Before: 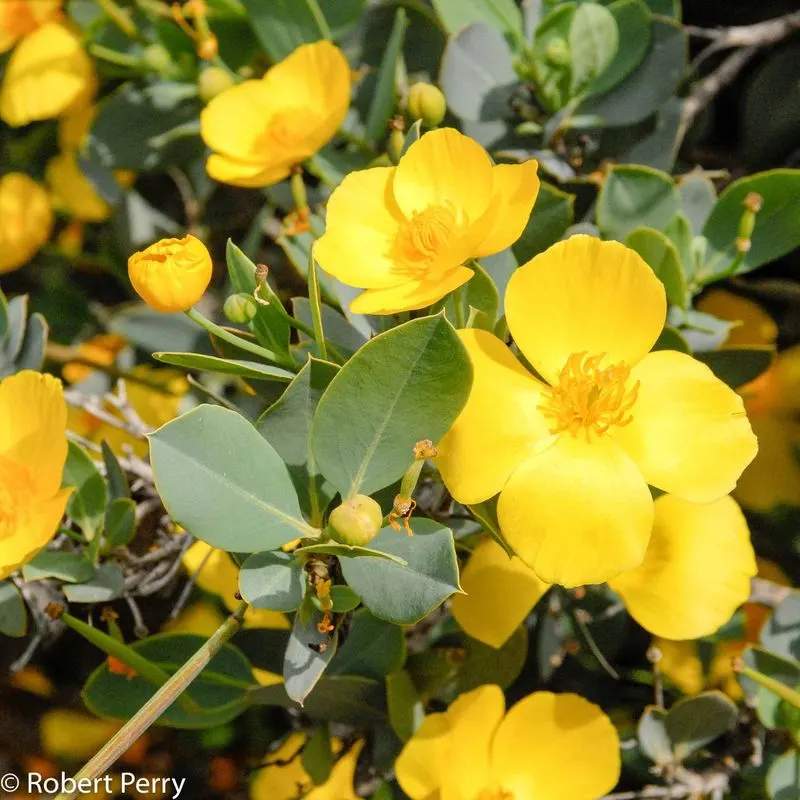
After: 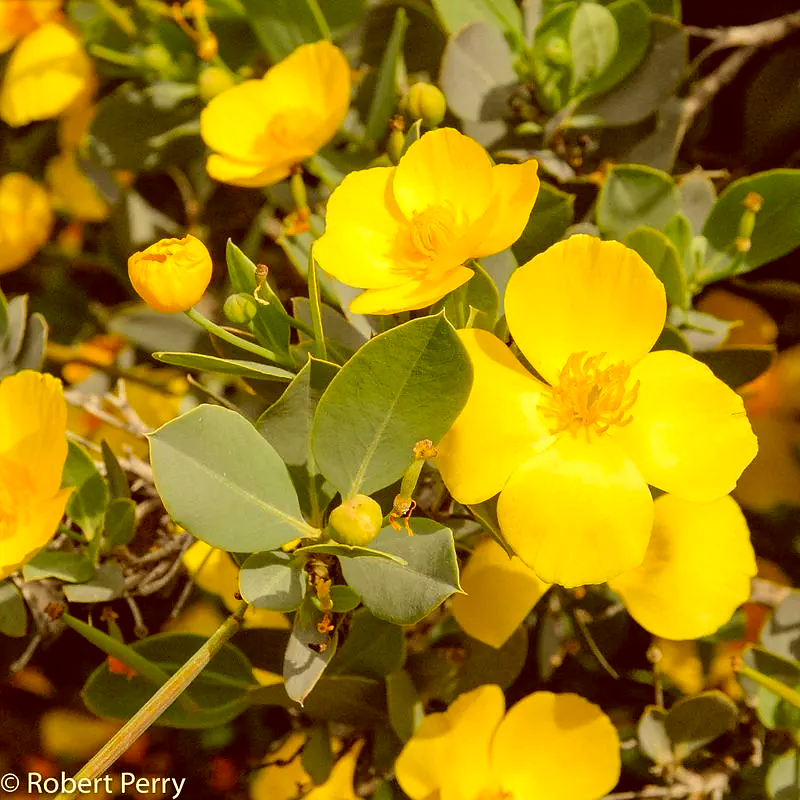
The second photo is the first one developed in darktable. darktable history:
color correction: highlights a* 1.13, highlights b* 25, shadows a* 16.27, shadows b* 24.14
sharpen: radius 1.025, threshold 0.966
